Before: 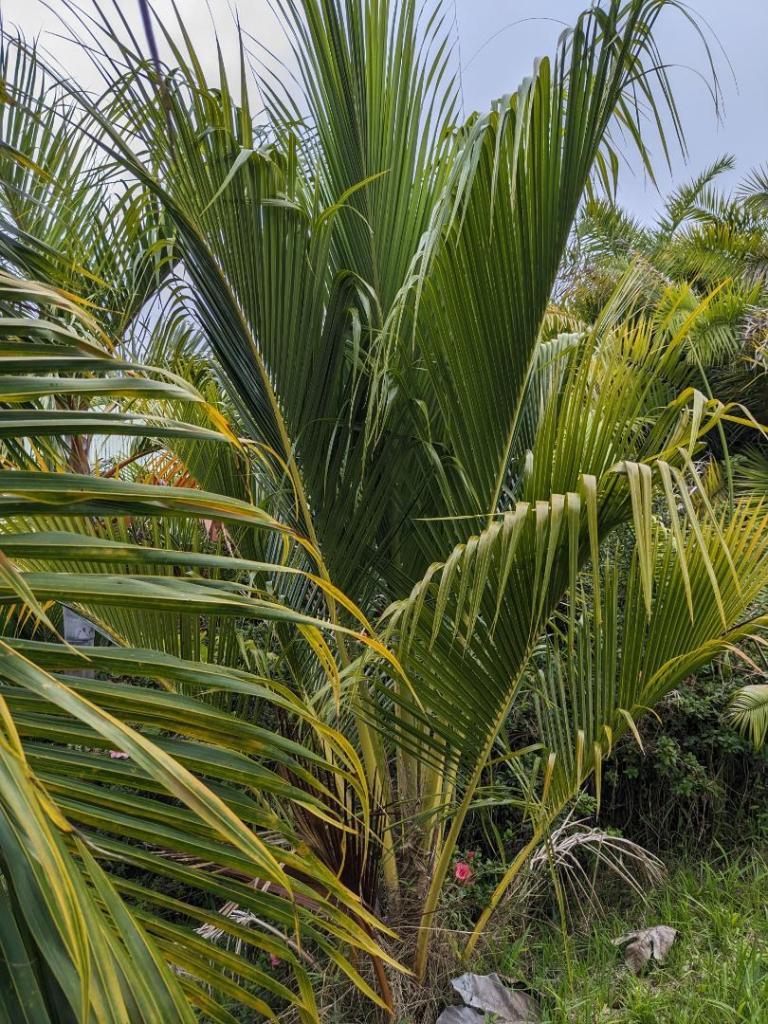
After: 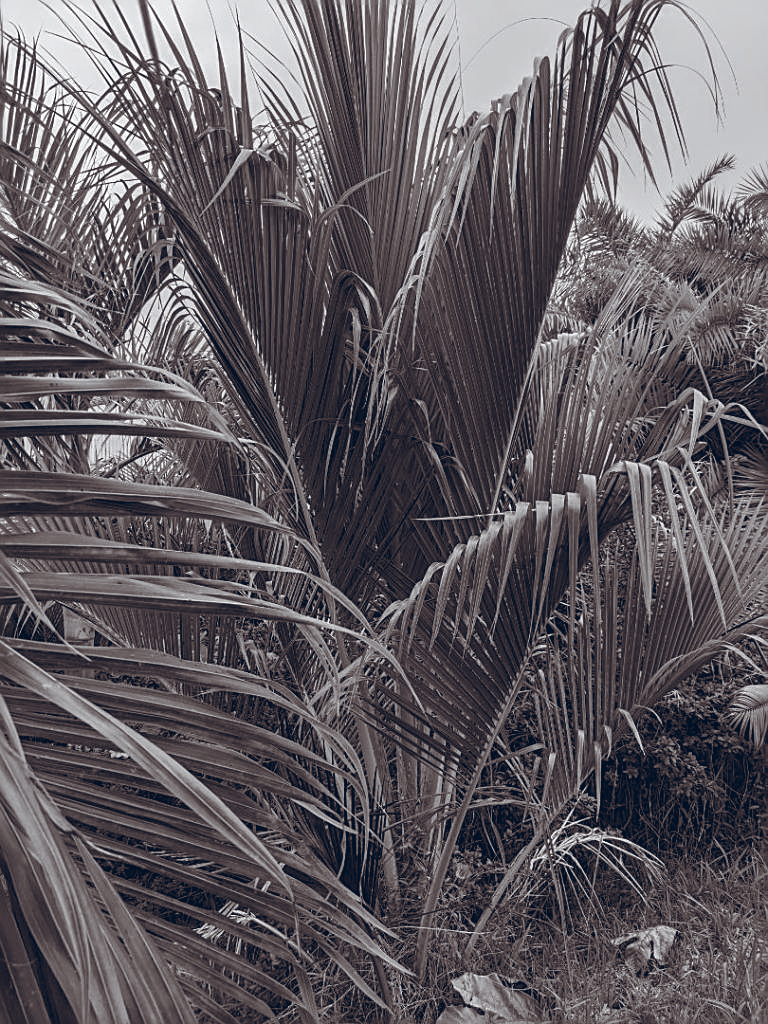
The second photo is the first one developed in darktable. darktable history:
sharpen: amount 0.6
color balance rgb: shadows lift › chroma 9.92%, shadows lift › hue 45.12°, power › luminance 3.26%, power › hue 231.93°, global offset › luminance 0.4%, global offset › chroma 0.21%, global offset › hue 255.02°
color calibration: output gray [0.21, 0.42, 0.37, 0], gray › normalize channels true, illuminant same as pipeline (D50), adaptation XYZ, x 0.346, y 0.359, gamut compression 0
